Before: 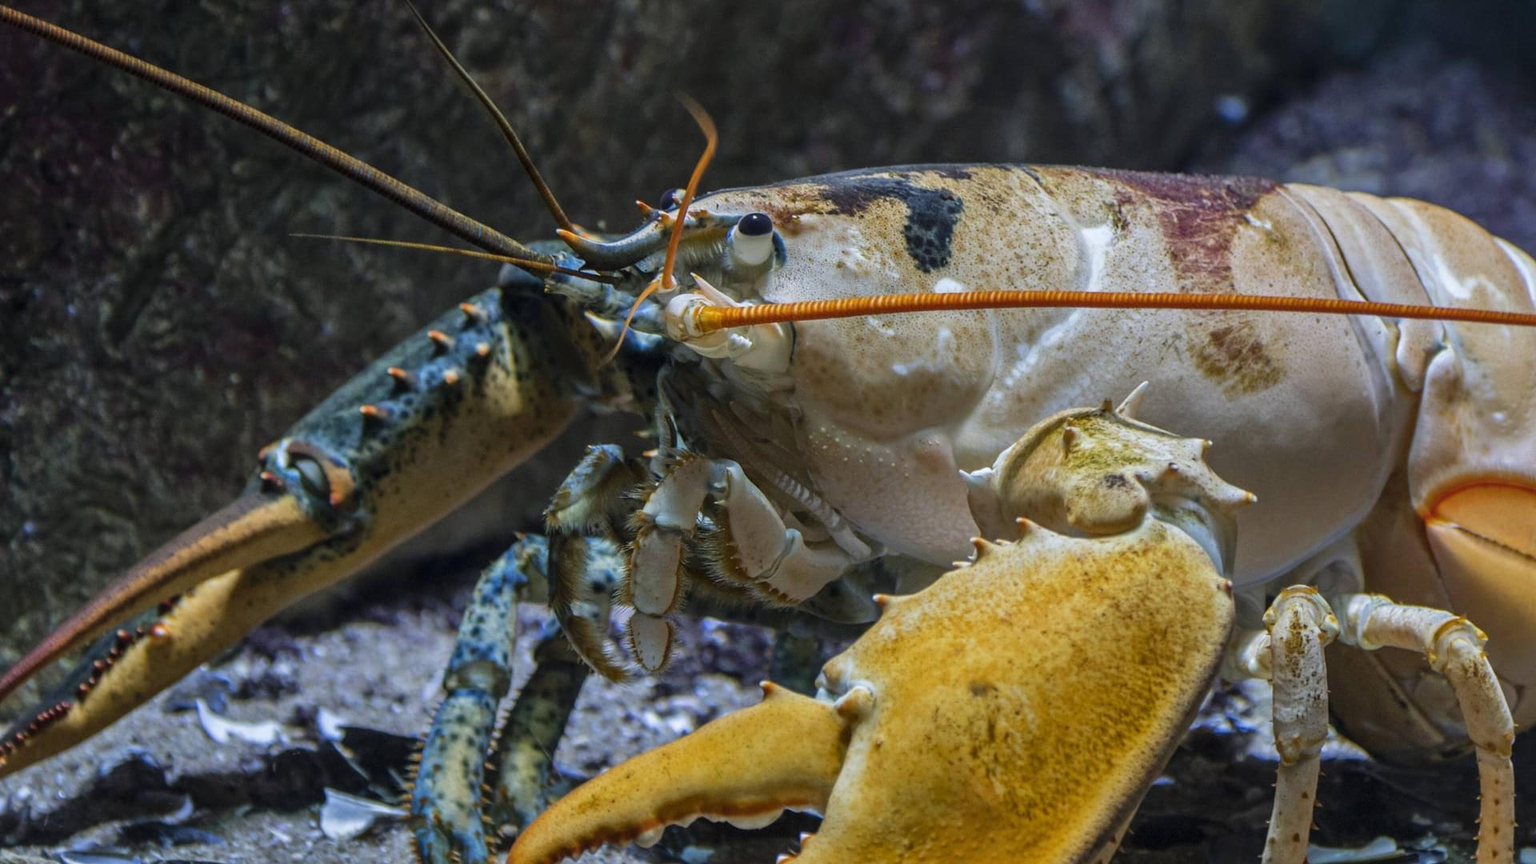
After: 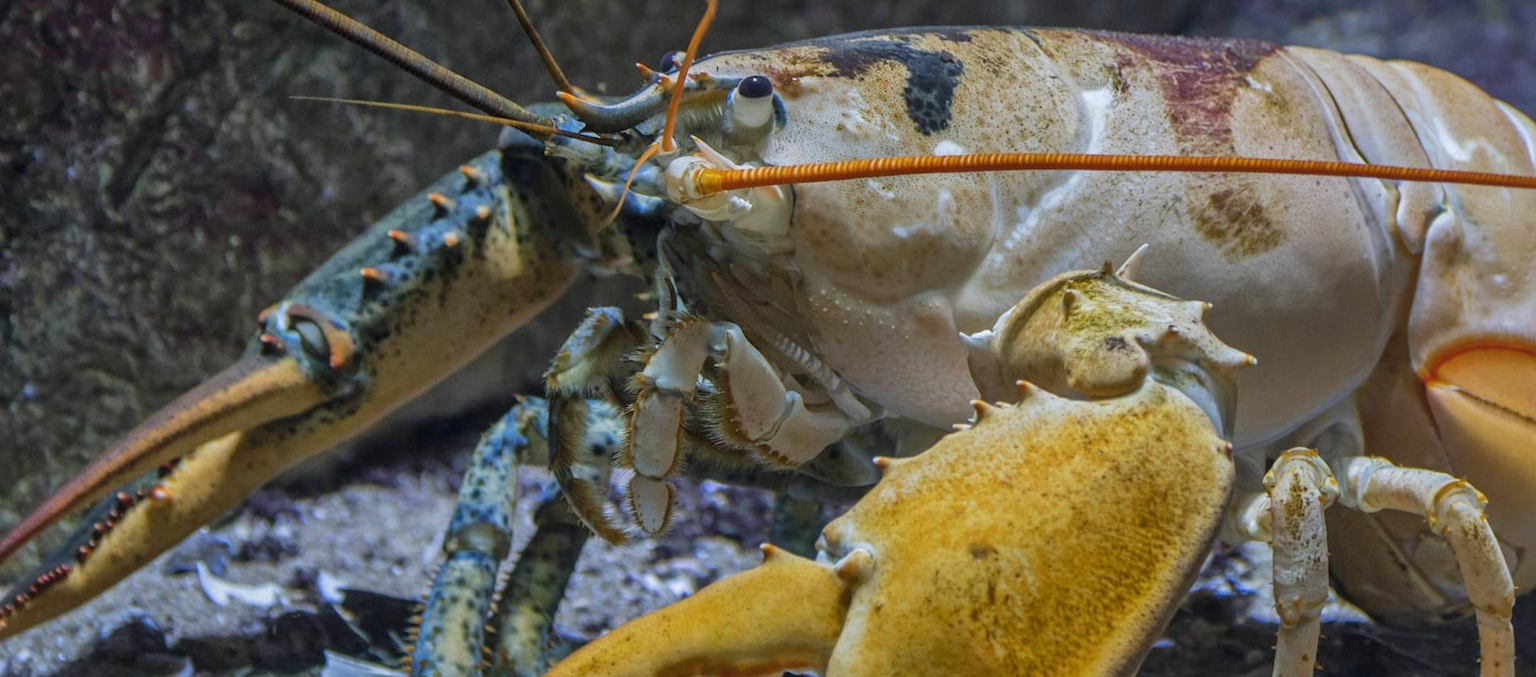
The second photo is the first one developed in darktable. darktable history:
shadows and highlights: on, module defaults
crop and rotate: top 16.004%, bottom 5.551%
